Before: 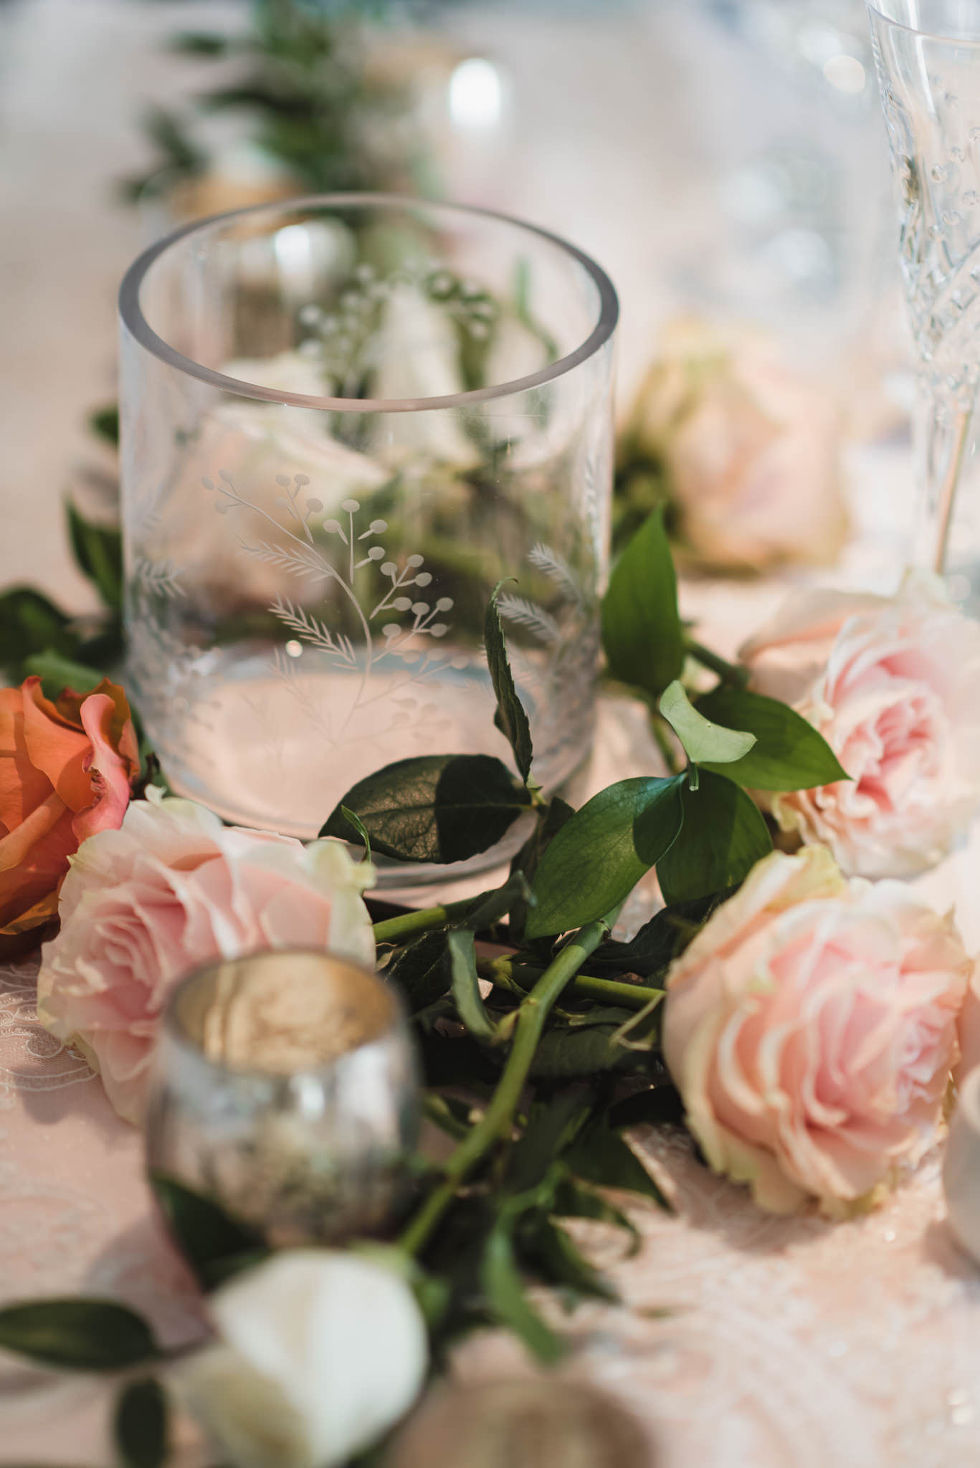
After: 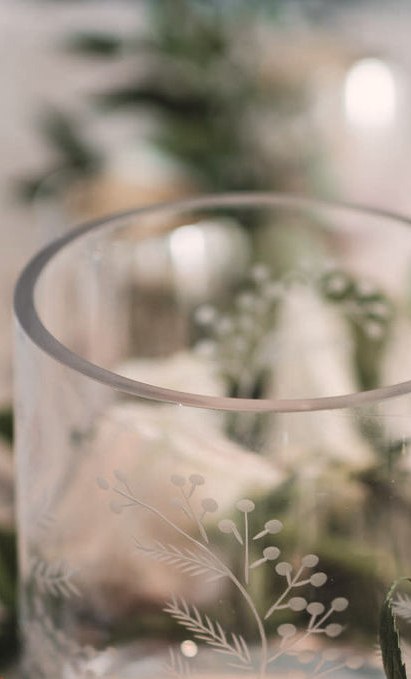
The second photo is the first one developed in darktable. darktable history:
crop and rotate: left 10.817%, top 0.062%, right 47.194%, bottom 53.626%
color correction: highlights a* 5.59, highlights b* 5.24, saturation 0.68
